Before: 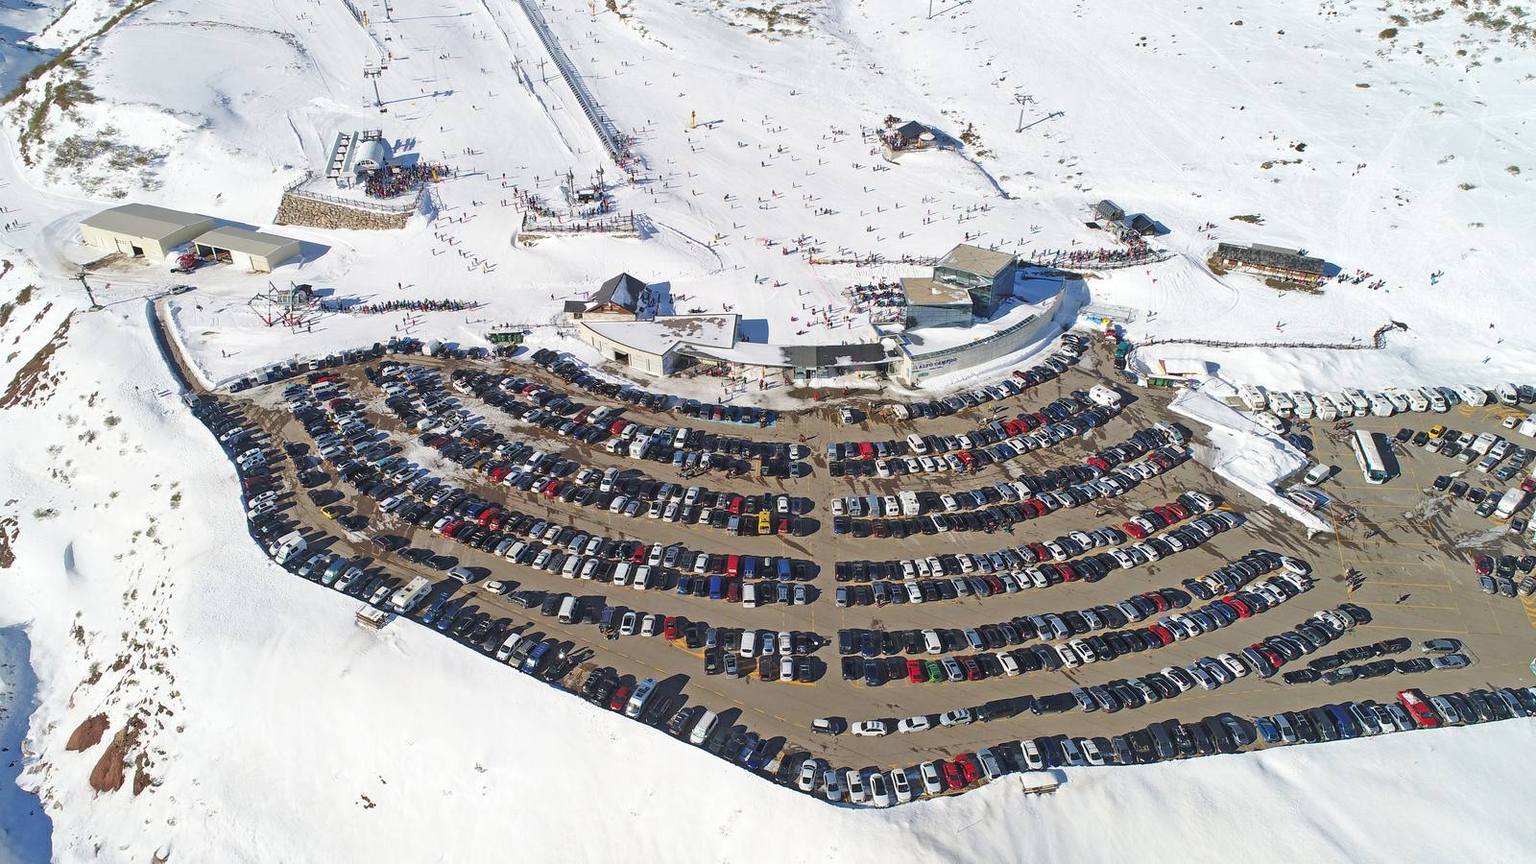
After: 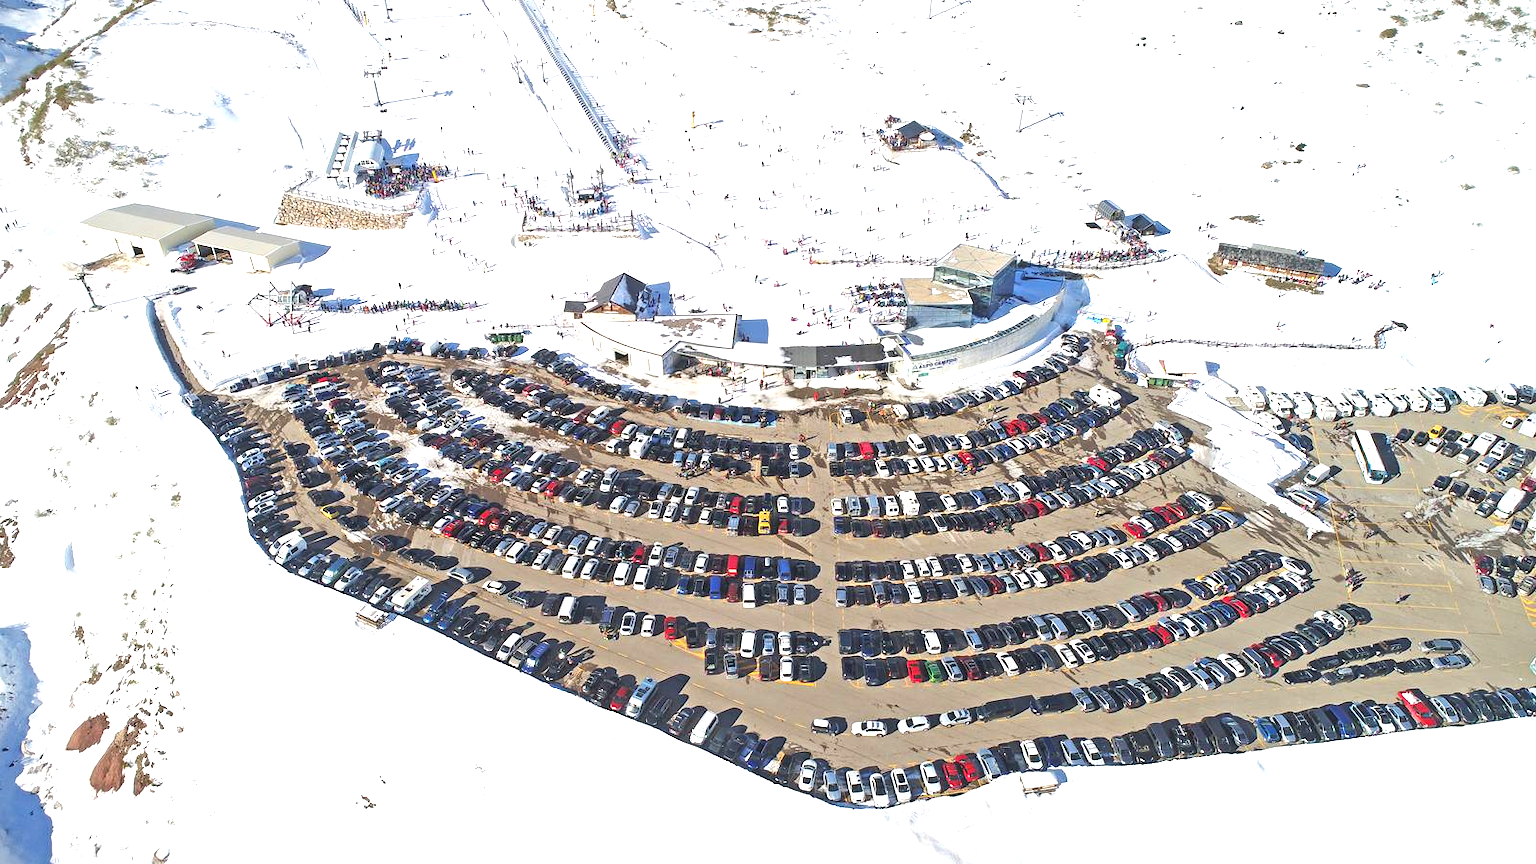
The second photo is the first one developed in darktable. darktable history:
vignetting: fall-off start 97.17%, saturation -0.018, width/height ratio 1.181
exposure: exposure 1 EV, compensate highlight preservation false
